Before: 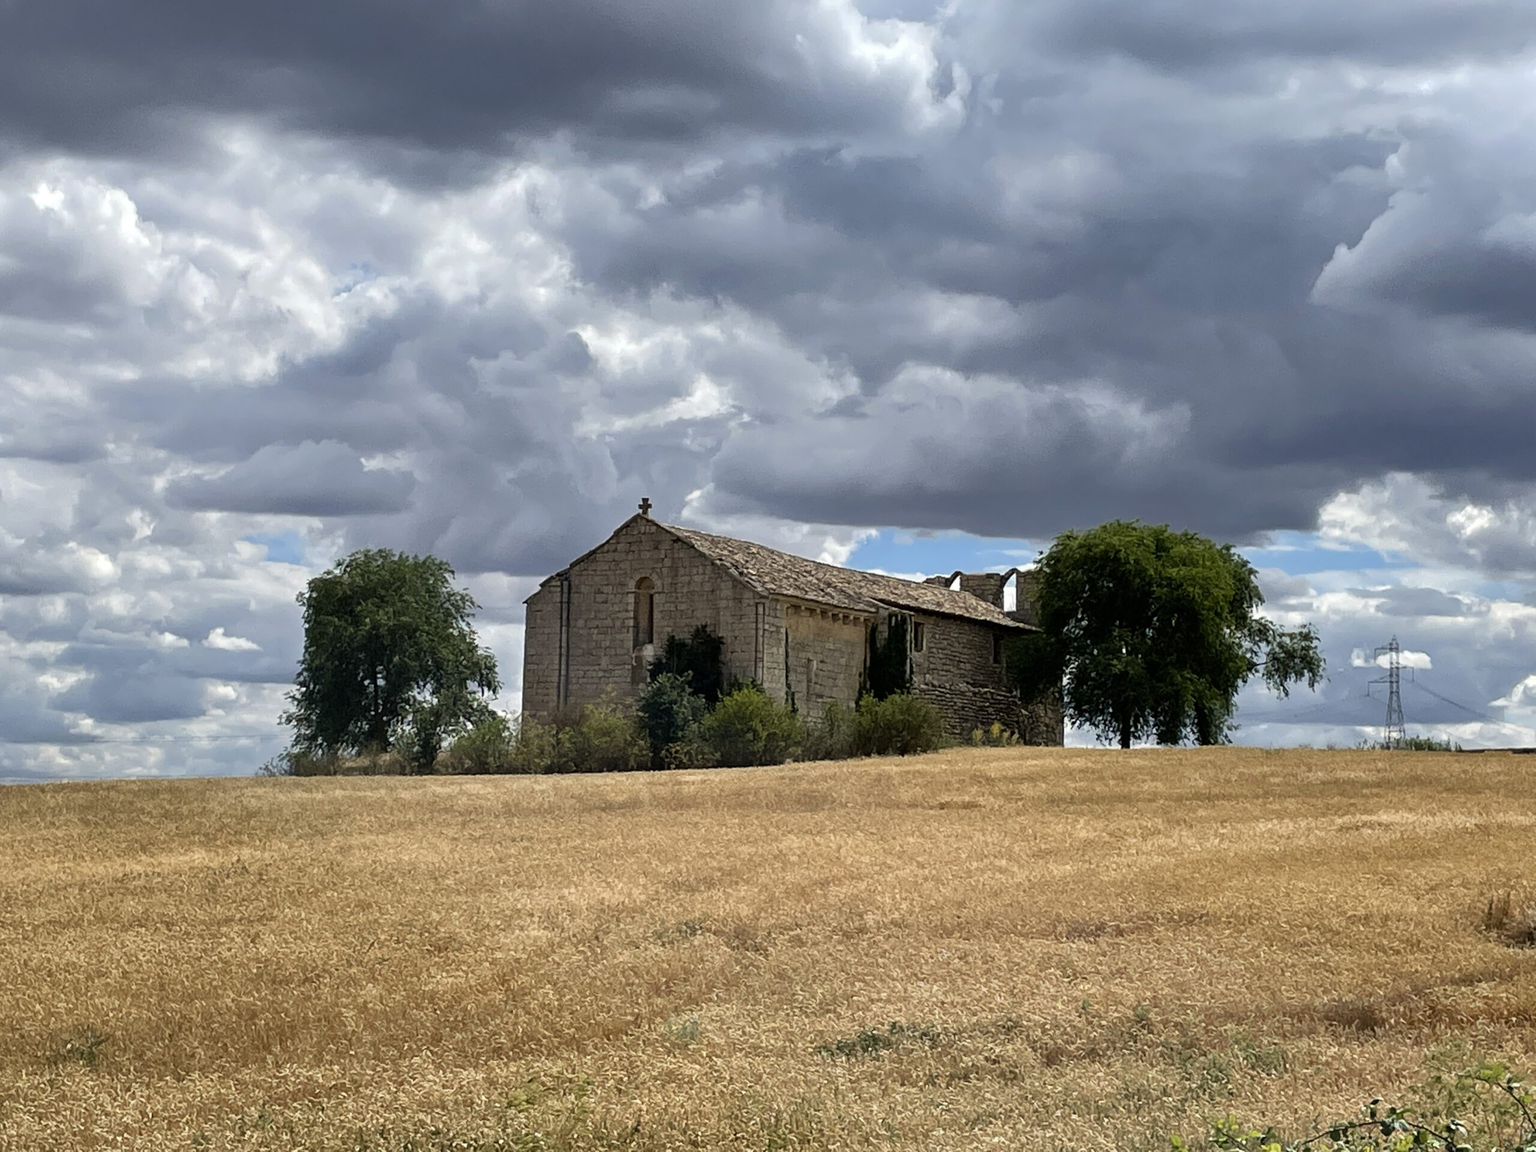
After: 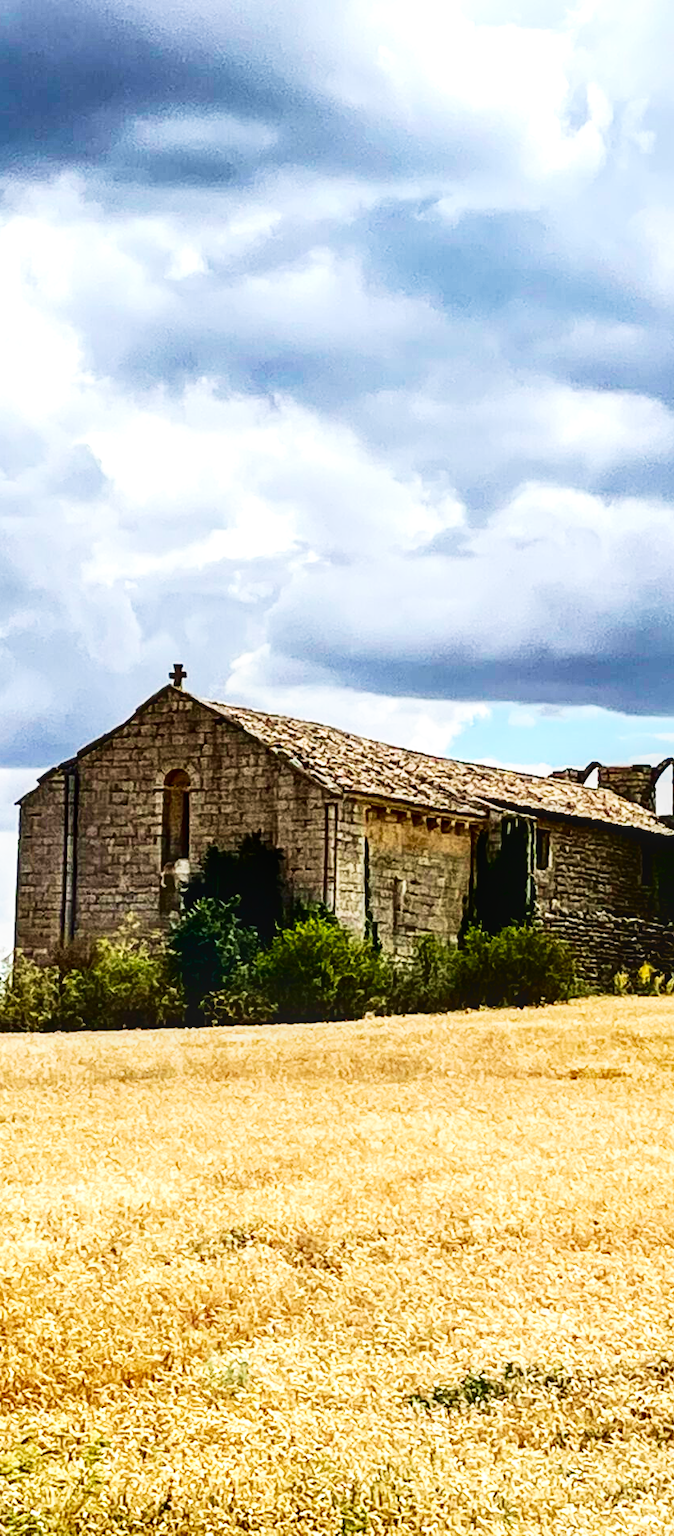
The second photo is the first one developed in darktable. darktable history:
tone equalizer: edges refinement/feathering 500, mask exposure compensation -1.57 EV, preserve details no
shadows and highlights: shadows 13.51, white point adjustment 1.14, highlights -1.77, soften with gaussian
base curve: curves: ch0 [(0, 0) (0.007, 0.004) (0.027, 0.03) (0.046, 0.07) (0.207, 0.54) (0.442, 0.872) (0.673, 0.972) (1, 1)], preserve colors none
crop: left 33.321%, right 33.739%
contrast brightness saturation: contrast 0.222, brightness -0.194, saturation 0.232
local contrast: on, module defaults
velvia: on, module defaults
